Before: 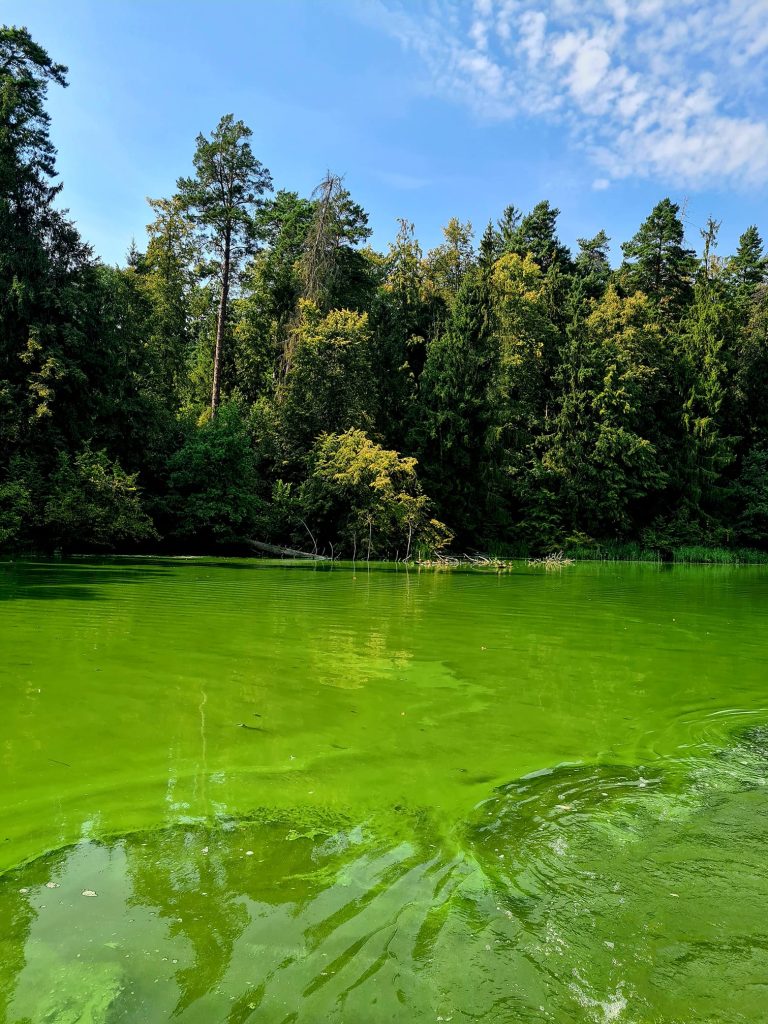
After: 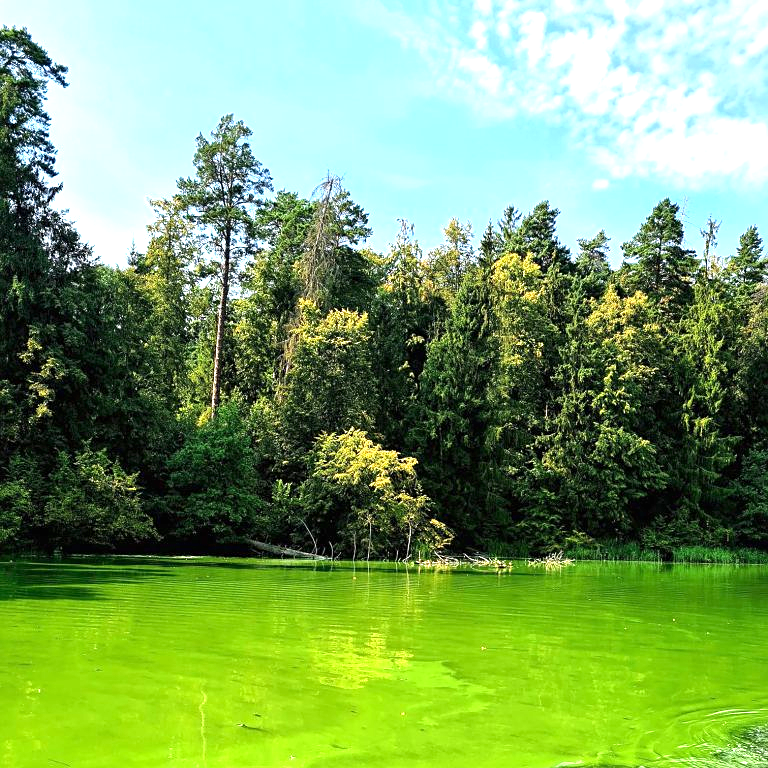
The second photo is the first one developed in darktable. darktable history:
crop: bottom 24.988%
sharpen: amount 0.2
levels: levels [0, 0.499, 1]
exposure: black level correction 0, exposure 1.198 EV, compensate exposure bias true, compensate highlight preservation false
